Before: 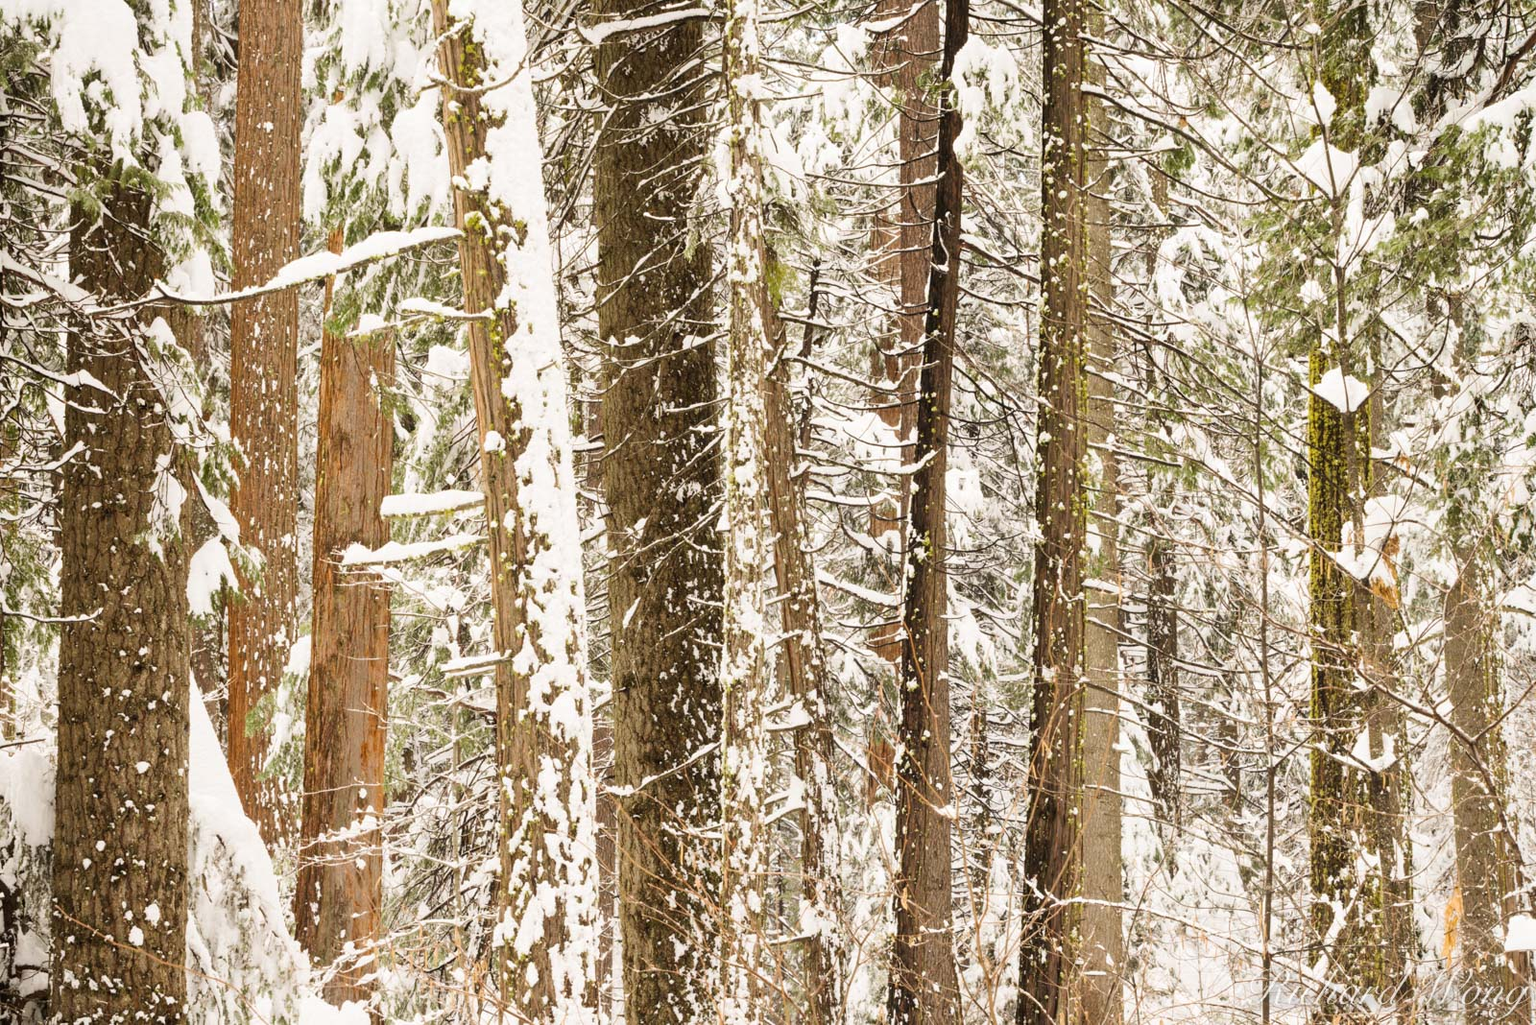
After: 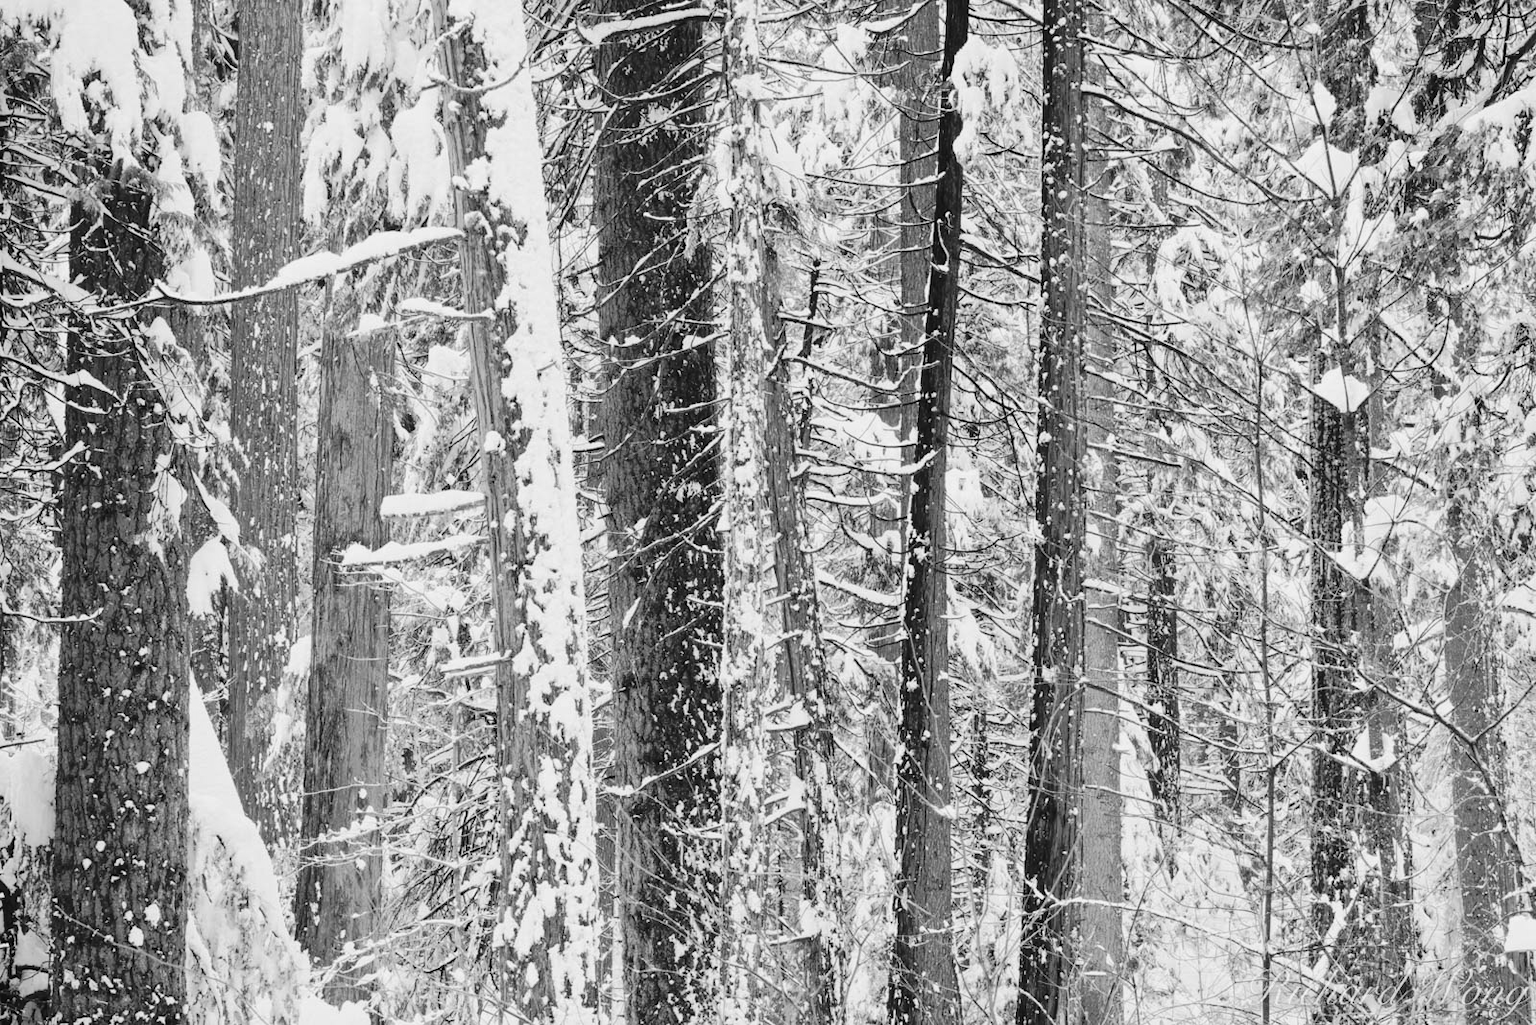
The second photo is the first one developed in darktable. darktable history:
monochrome: a 32, b 64, size 2.3
tone curve: curves: ch0 [(0, 0.032) (0.094, 0.08) (0.265, 0.208) (0.41, 0.417) (0.498, 0.496) (0.638, 0.673) (0.845, 0.828) (0.994, 0.964)]; ch1 [(0, 0) (0.161, 0.092) (0.37, 0.302) (0.417, 0.434) (0.492, 0.502) (0.576, 0.589) (0.644, 0.638) (0.725, 0.765) (1, 1)]; ch2 [(0, 0) (0.352, 0.403) (0.45, 0.469) (0.521, 0.515) (0.55, 0.528) (0.589, 0.576) (1, 1)], color space Lab, independent channels, preserve colors none
